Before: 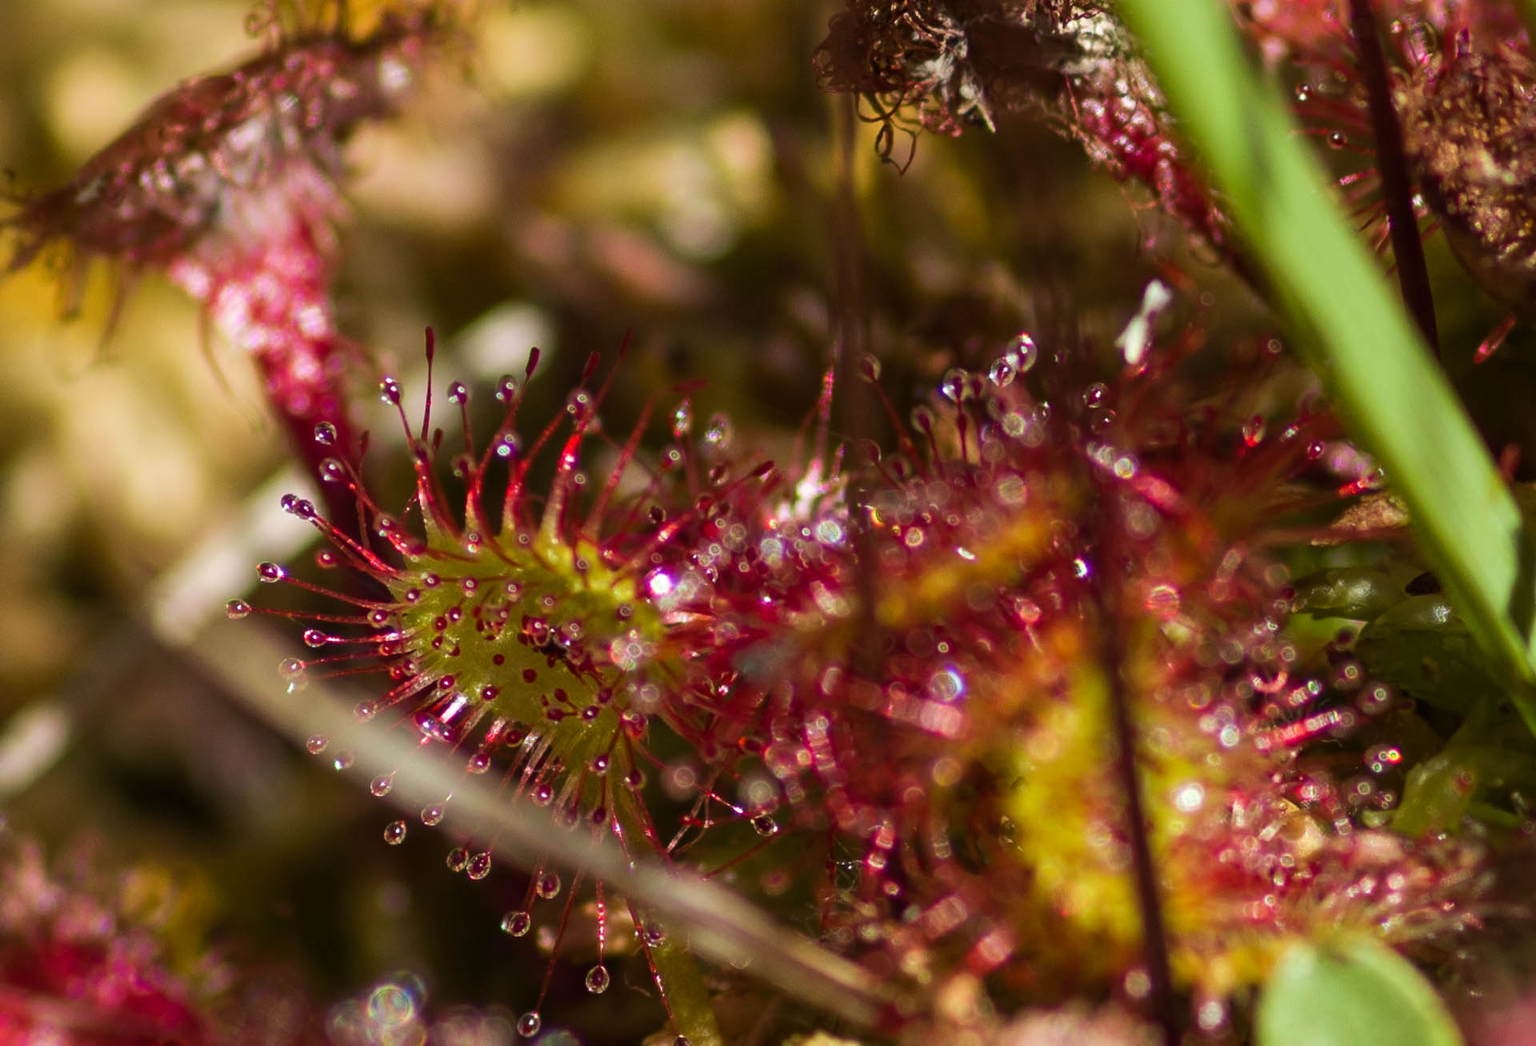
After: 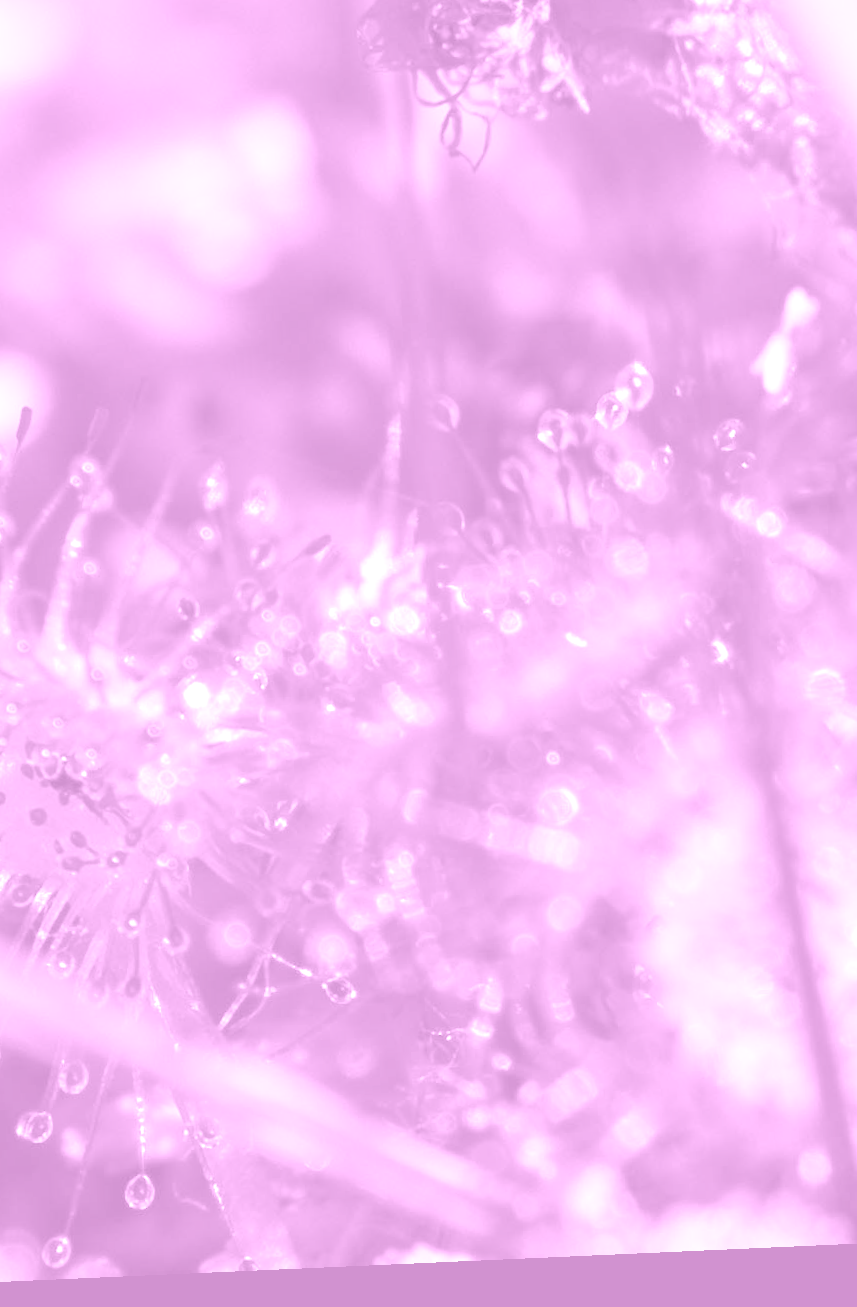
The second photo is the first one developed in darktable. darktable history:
rotate and perspective: rotation -2.56°, automatic cropping off
crop: left 33.452%, top 6.025%, right 23.155%
white balance: red 0.974, blue 1.044
color correction: saturation 2.15
colorize: hue 331.2°, saturation 75%, source mix 30.28%, lightness 70.52%, version 1
levels: levels [0.073, 0.497, 0.972]
exposure: black level correction 0, exposure 1.6 EV, compensate exposure bias true, compensate highlight preservation false
